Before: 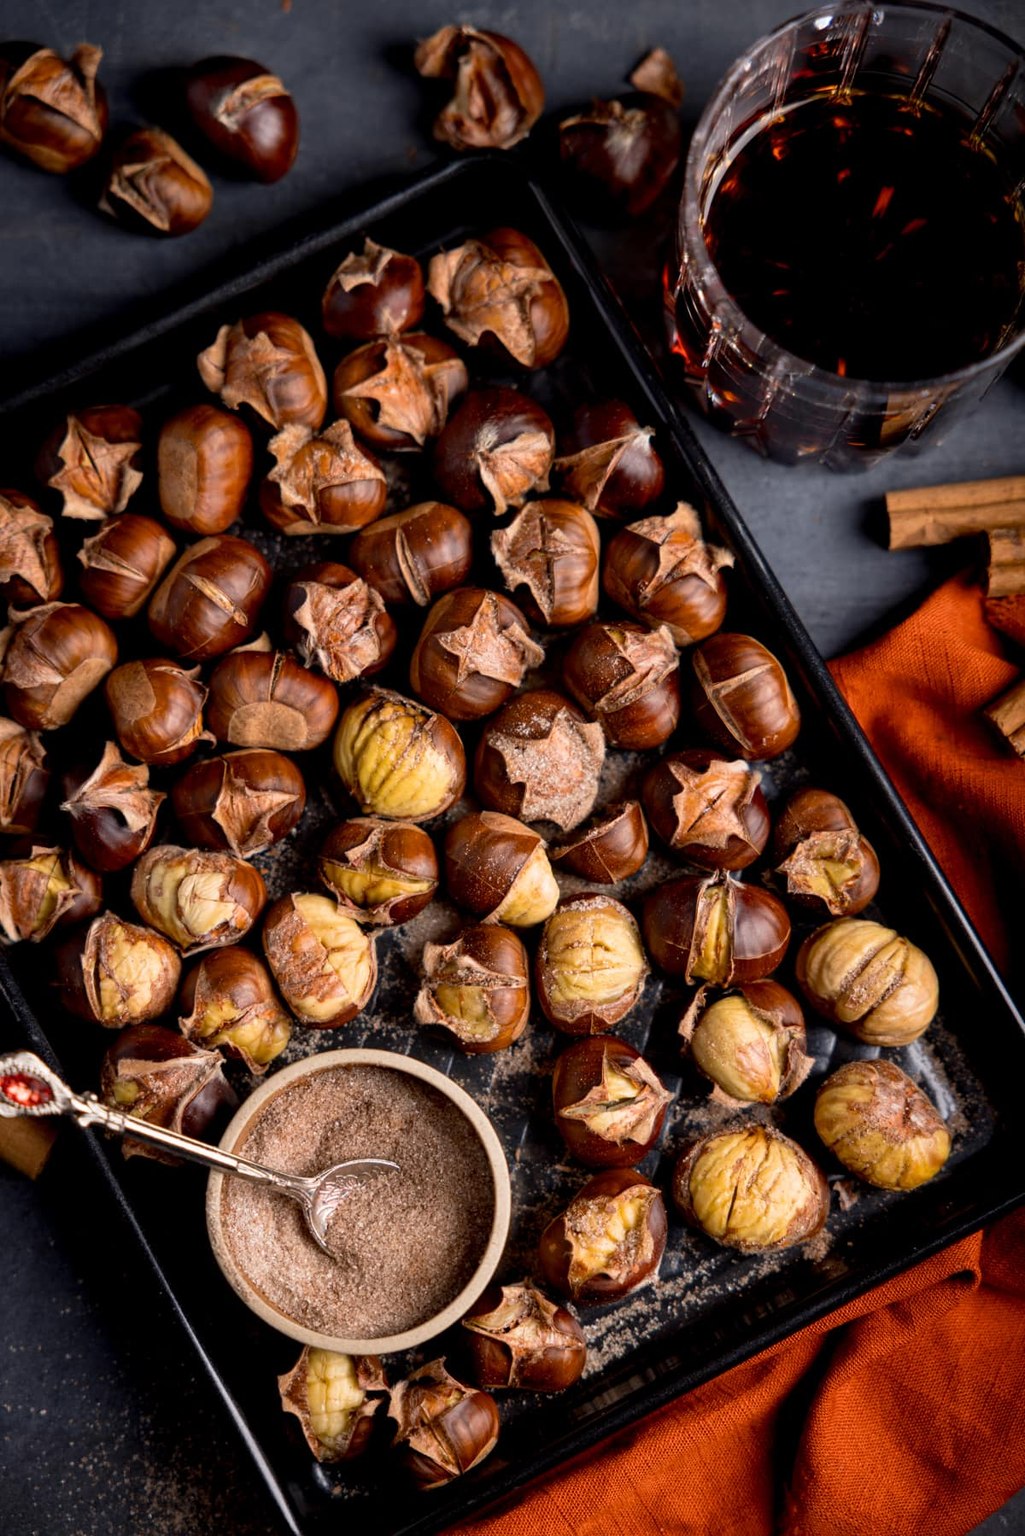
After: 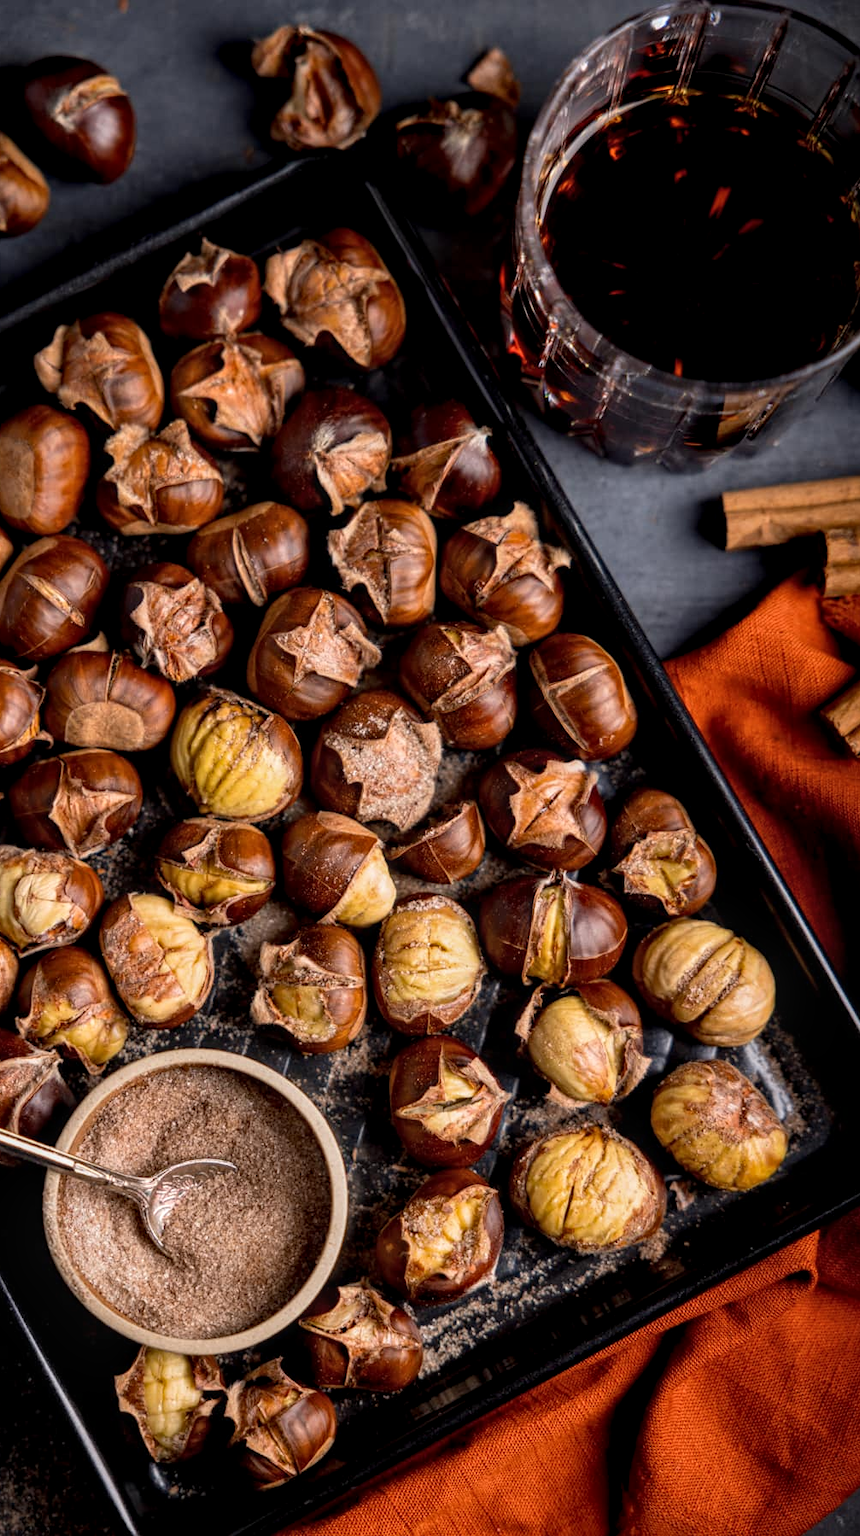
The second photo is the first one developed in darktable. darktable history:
local contrast: on, module defaults
crop: left 15.959%
